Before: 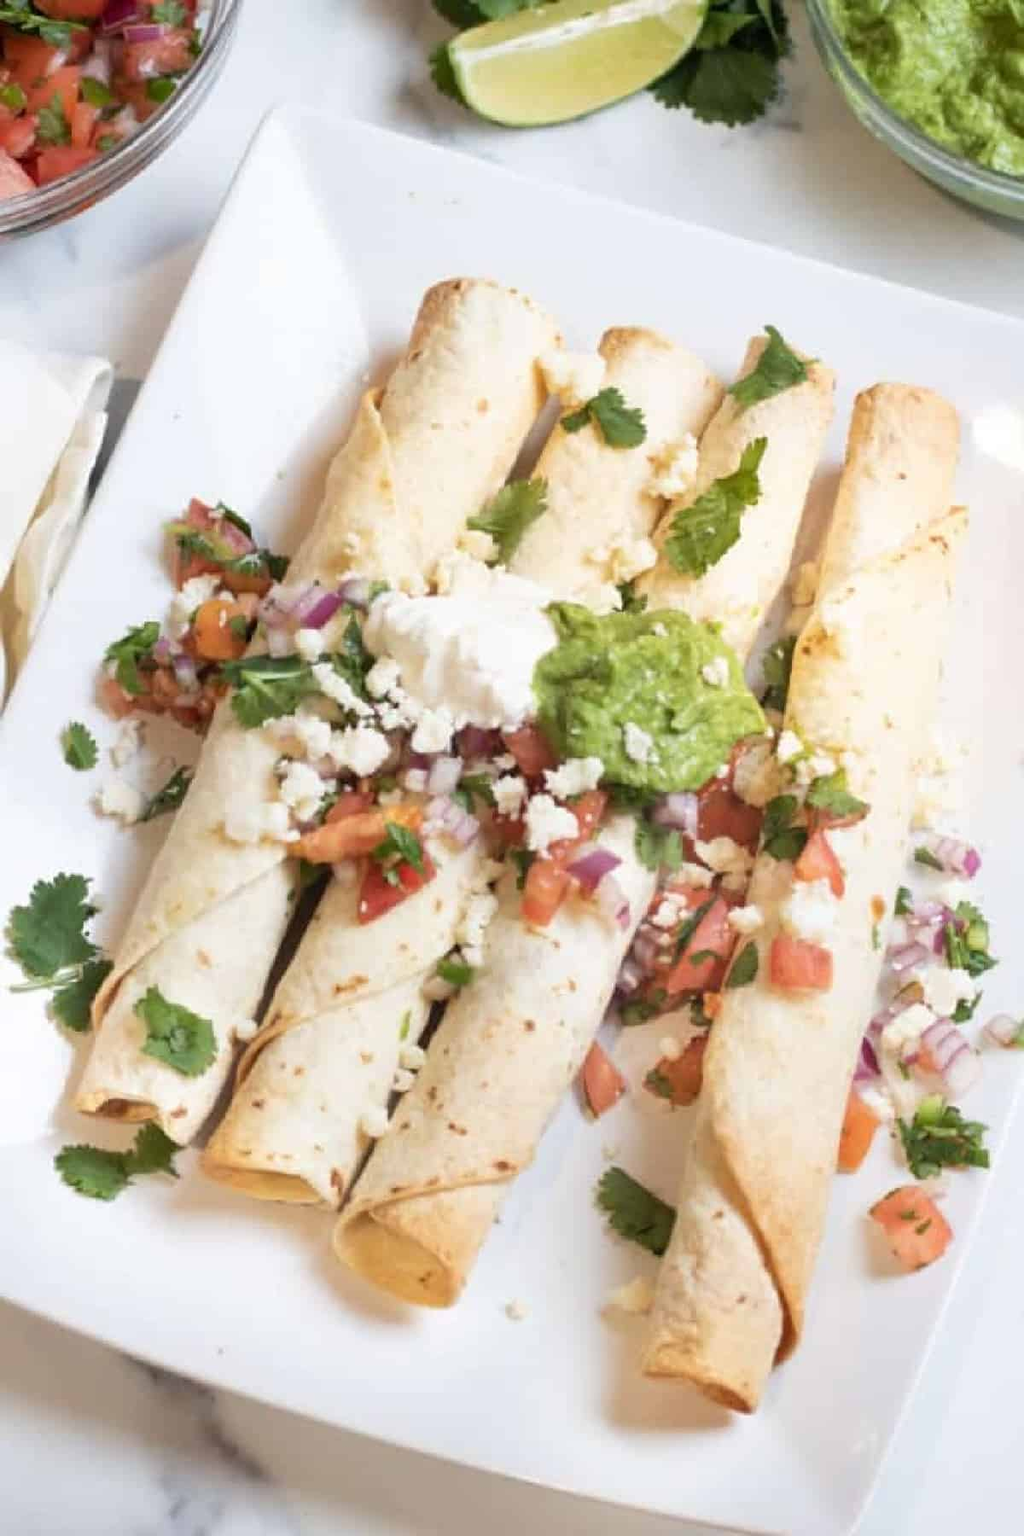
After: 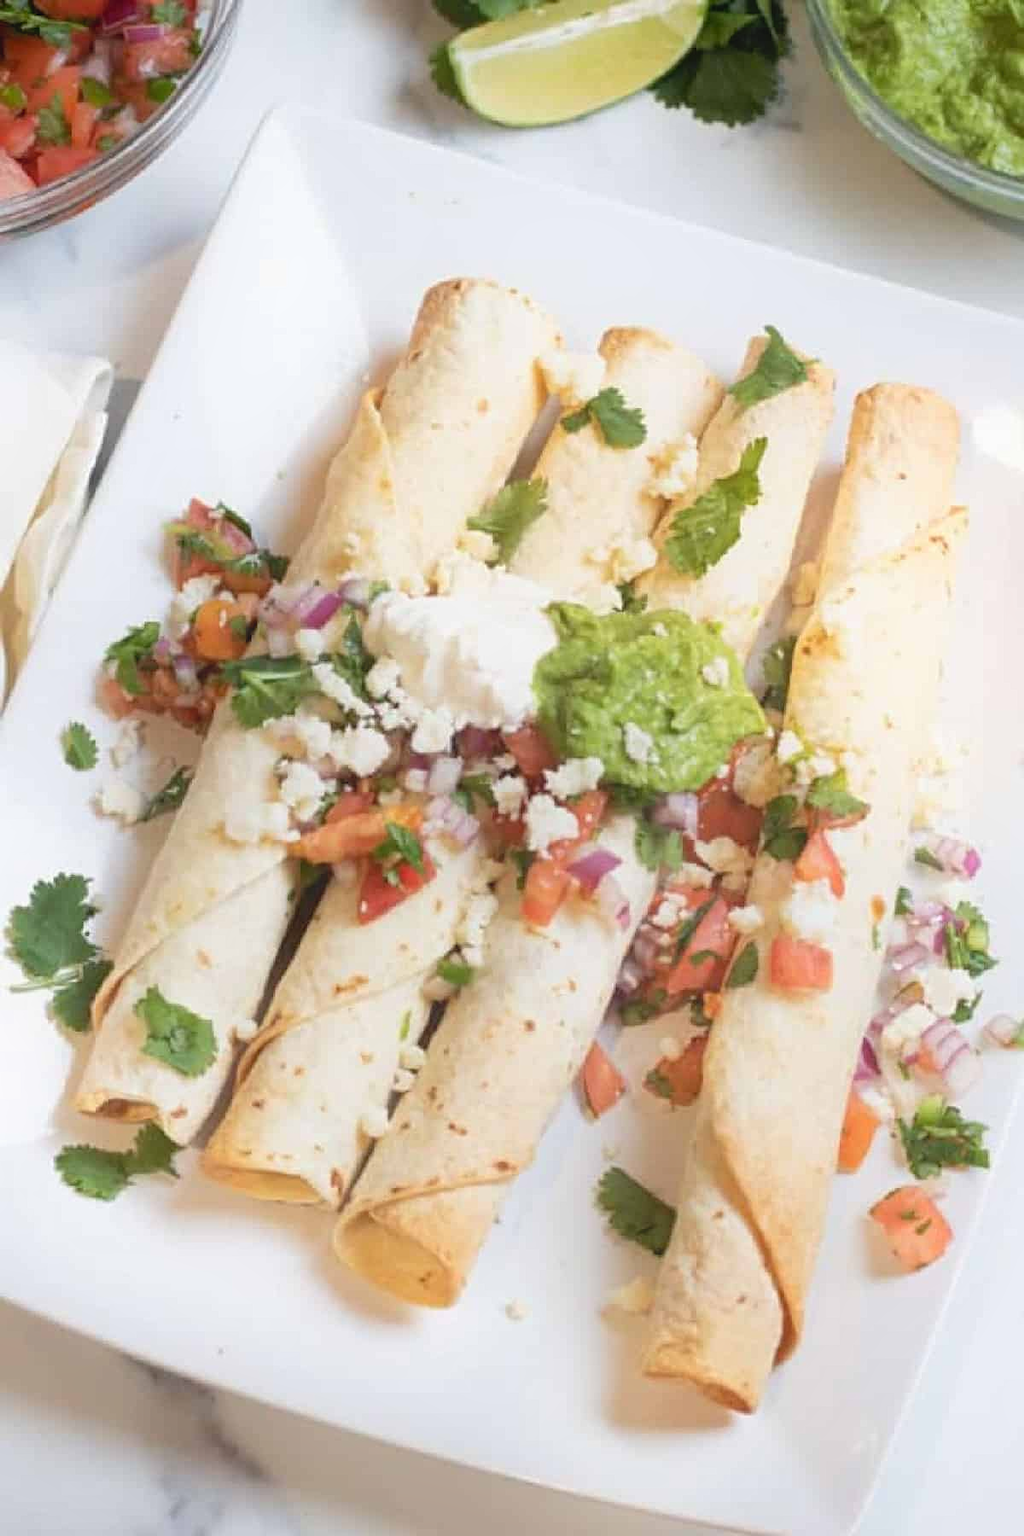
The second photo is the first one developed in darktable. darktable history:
contrast equalizer: octaves 7, y [[0.439, 0.44, 0.442, 0.457, 0.493, 0.498], [0.5 ×6], [0.5 ×6], [0 ×6], [0 ×6]]
exposure: black level correction 0.001, compensate exposure bias true, compensate highlight preservation false
